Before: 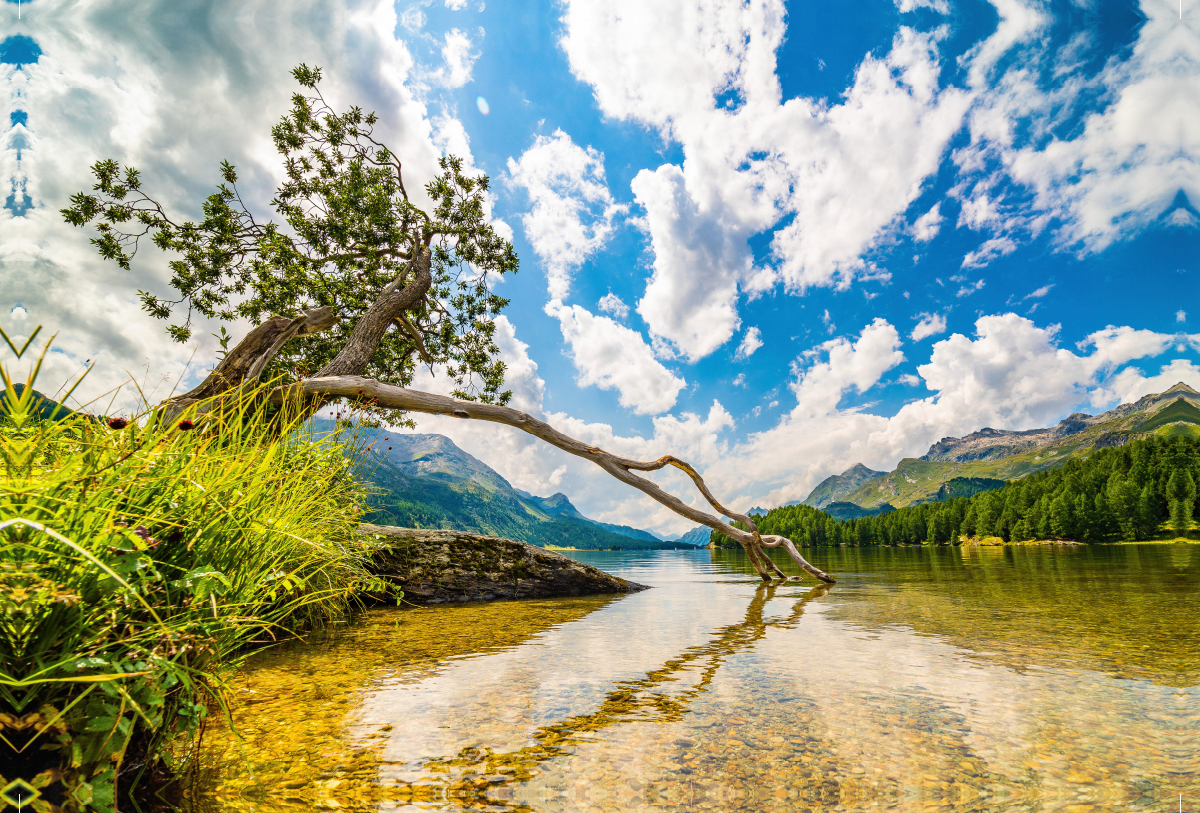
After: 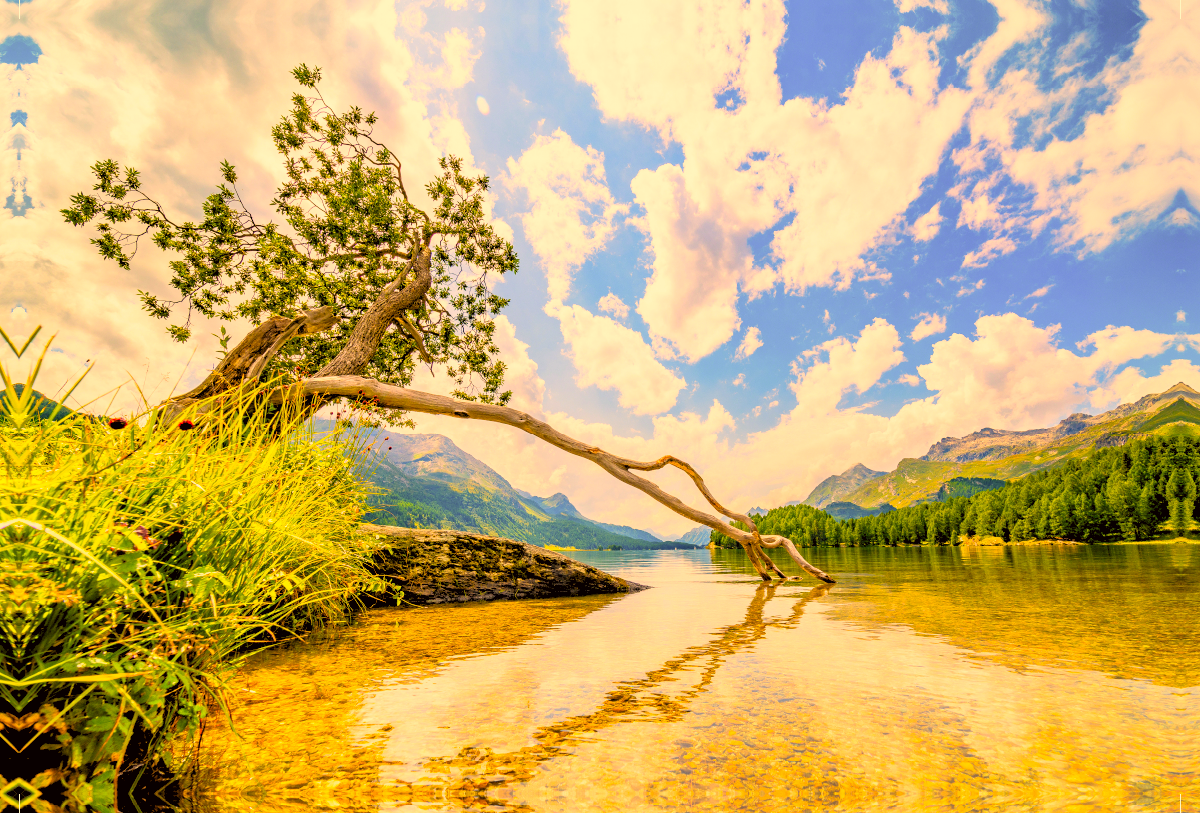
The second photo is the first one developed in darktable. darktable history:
levels: levels [0.072, 0.414, 0.976]
color correction: highlights a* 18.08, highlights b* 35.03, shadows a* 1.52, shadows b* 5.92, saturation 1.01
